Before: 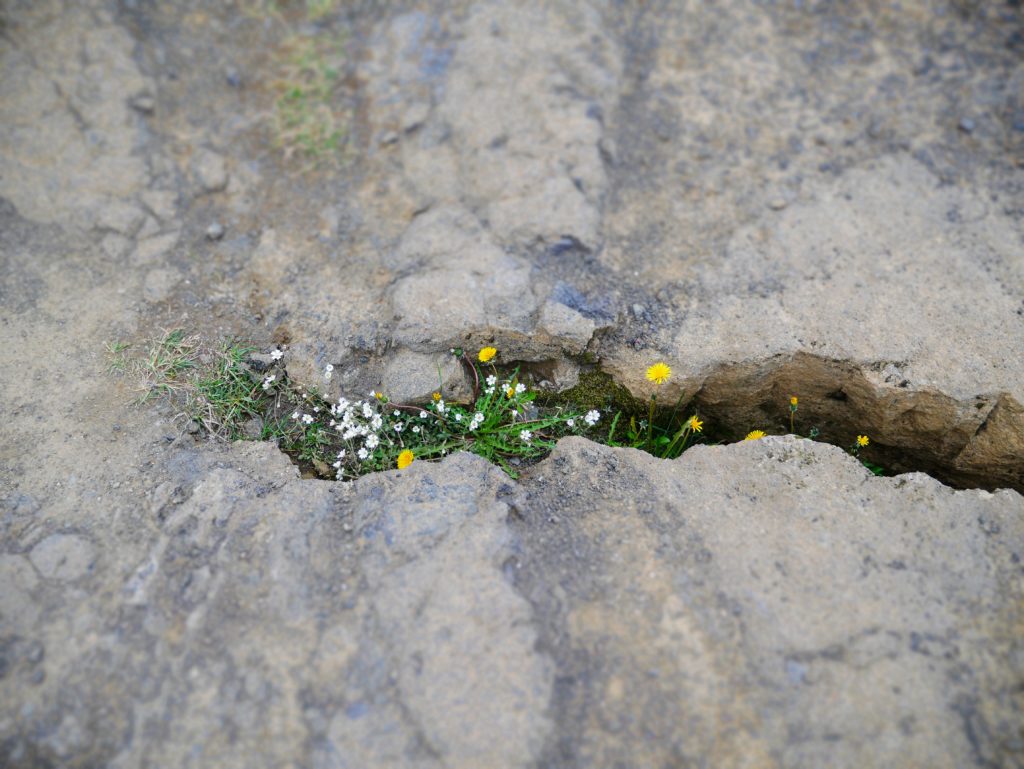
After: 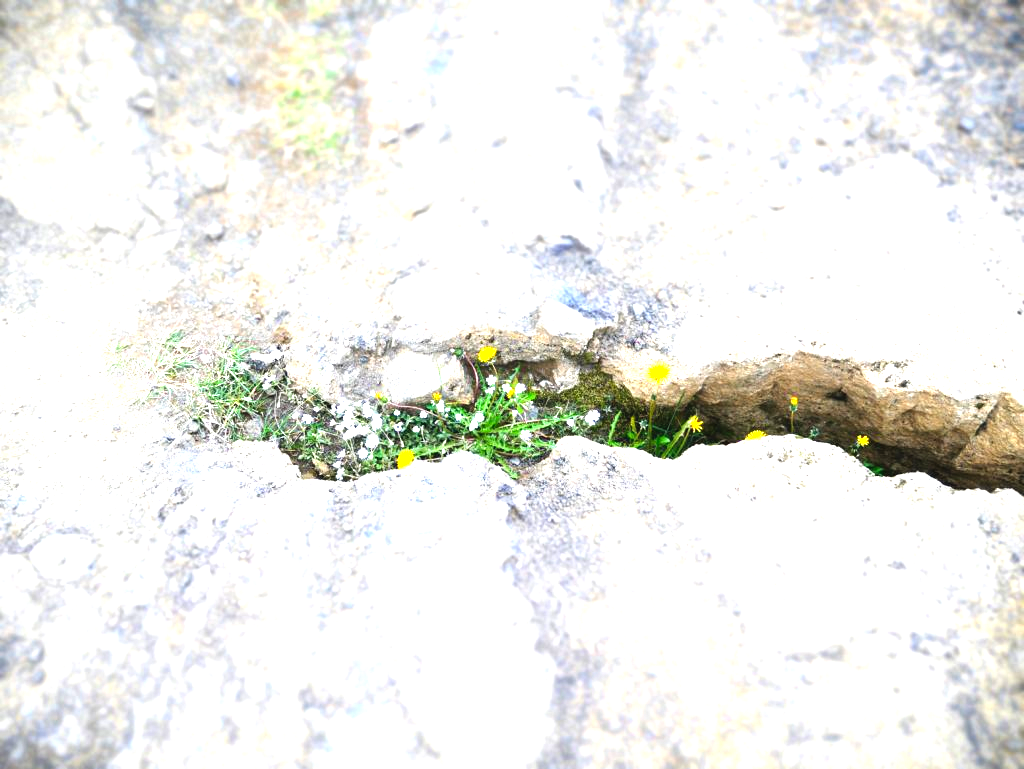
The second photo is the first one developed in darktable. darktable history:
exposure: black level correction -0.002, exposure 0.53 EV, compensate exposure bias true, compensate highlight preservation false
levels: levels [0, 0.352, 0.703]
